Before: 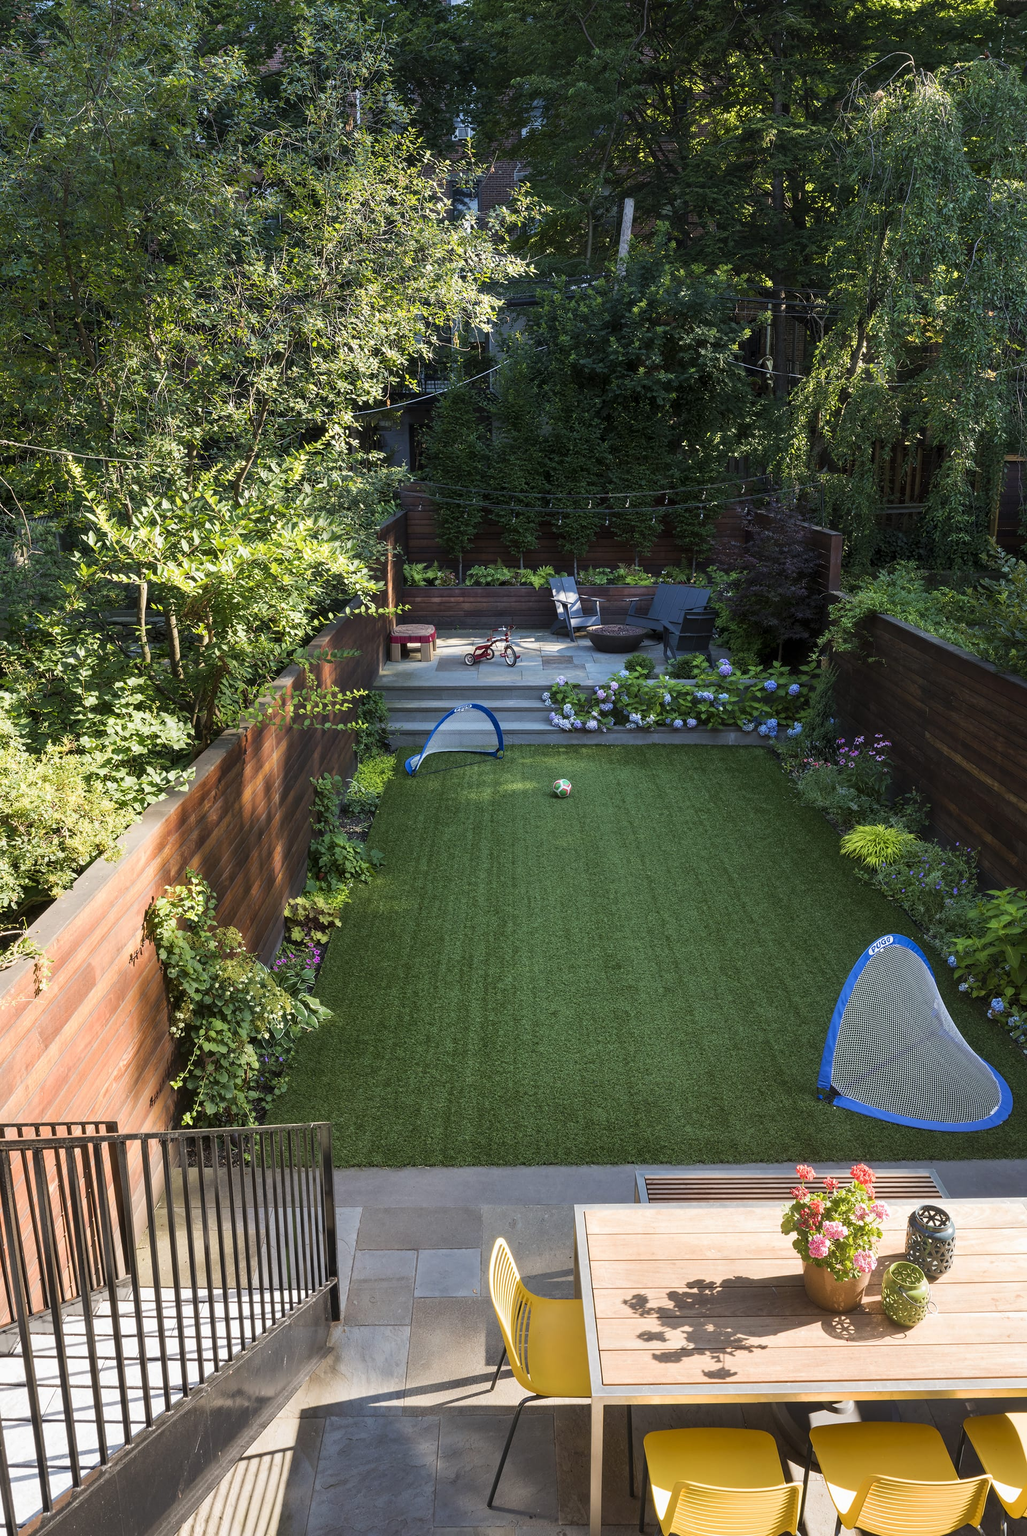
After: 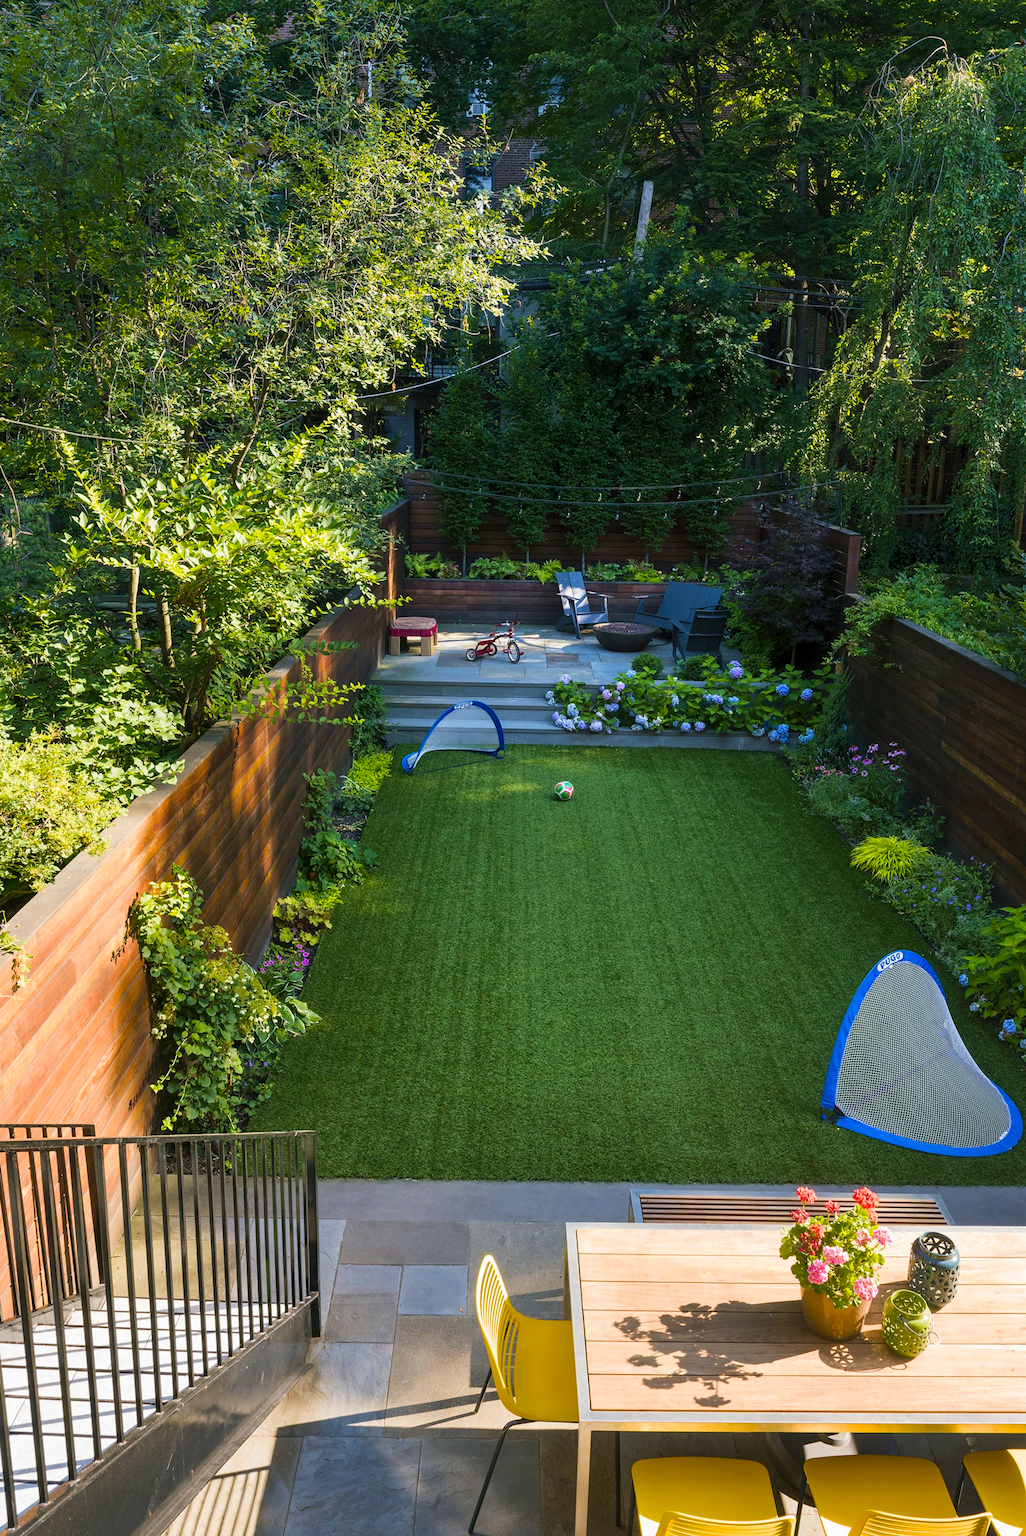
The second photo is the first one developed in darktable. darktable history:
crop and rotate: angle -1.4°
color balance rgb: shadows lift › luminance -7.874%, shadows lift › chroma 2.204%, shadows lift › hue 163.04°, linear chroma grading › mid-tones 7.224%, perceptual saturation grading › global saturation 30.876%, global vibrance 20%
velvia: strength 15.59%
